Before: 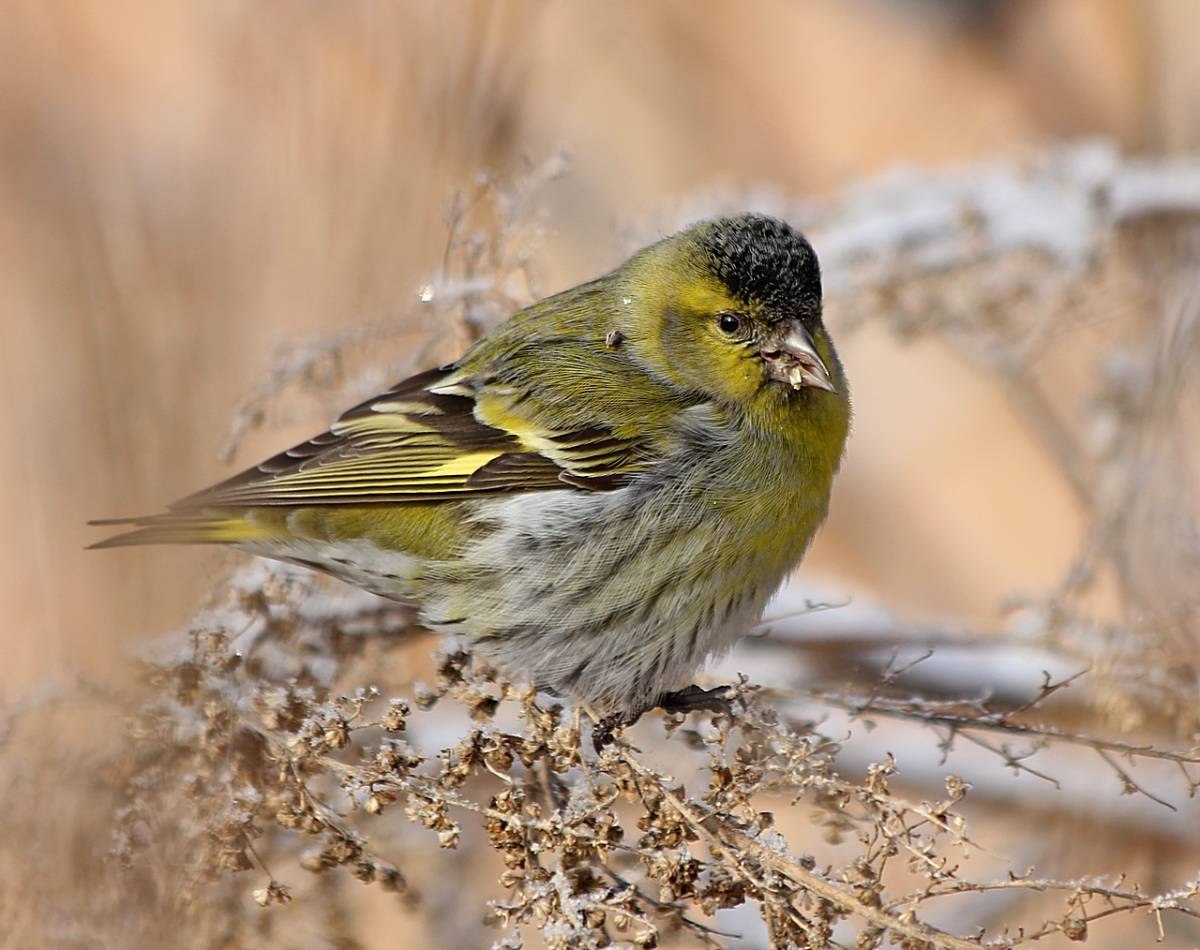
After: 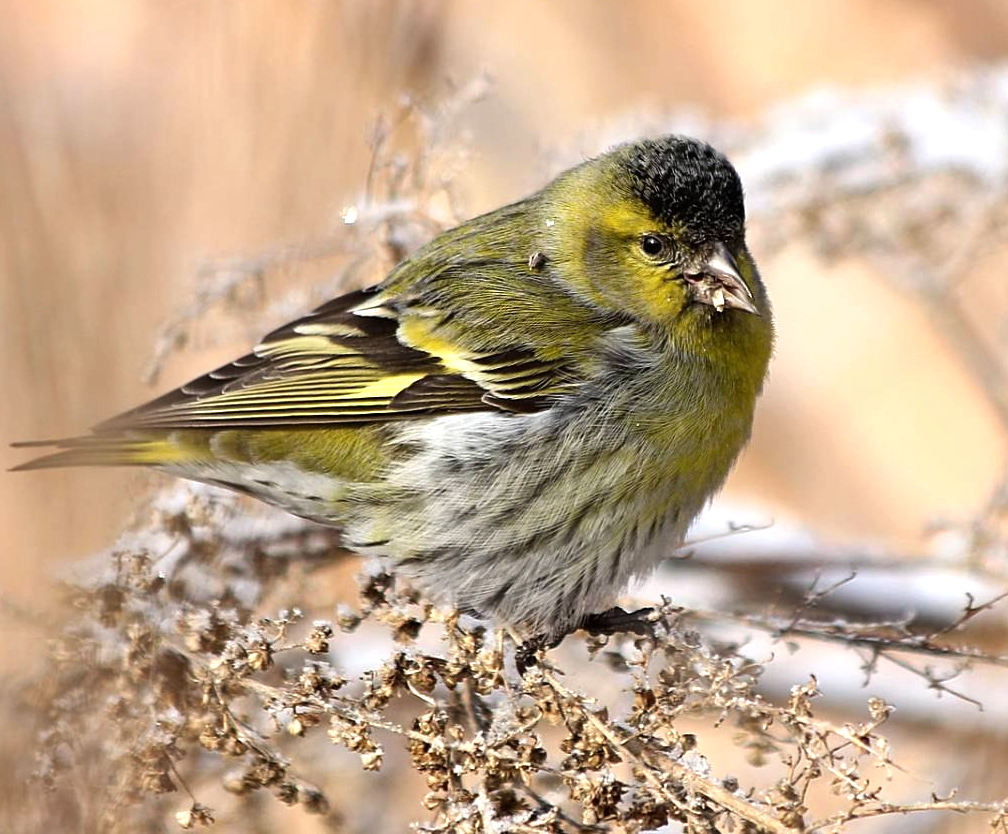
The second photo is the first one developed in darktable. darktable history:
crop: left 6.418%, top 8.296%, right 9.534%, bottom 3.879%
tone equalizer: -8 EV -0.779 EV, -7 EV -0.668 EV, -6 EV -0.57 EV, -5 EV -0.374 EV, -3 EV 0.392 EV, -2 EV 0.6 EV, -1 EV 0.696 EV, +0 EV 0.723 EV, edges refinement/feathering 500, mask exposure compensation -1.57 EV, preserve details guided filter
